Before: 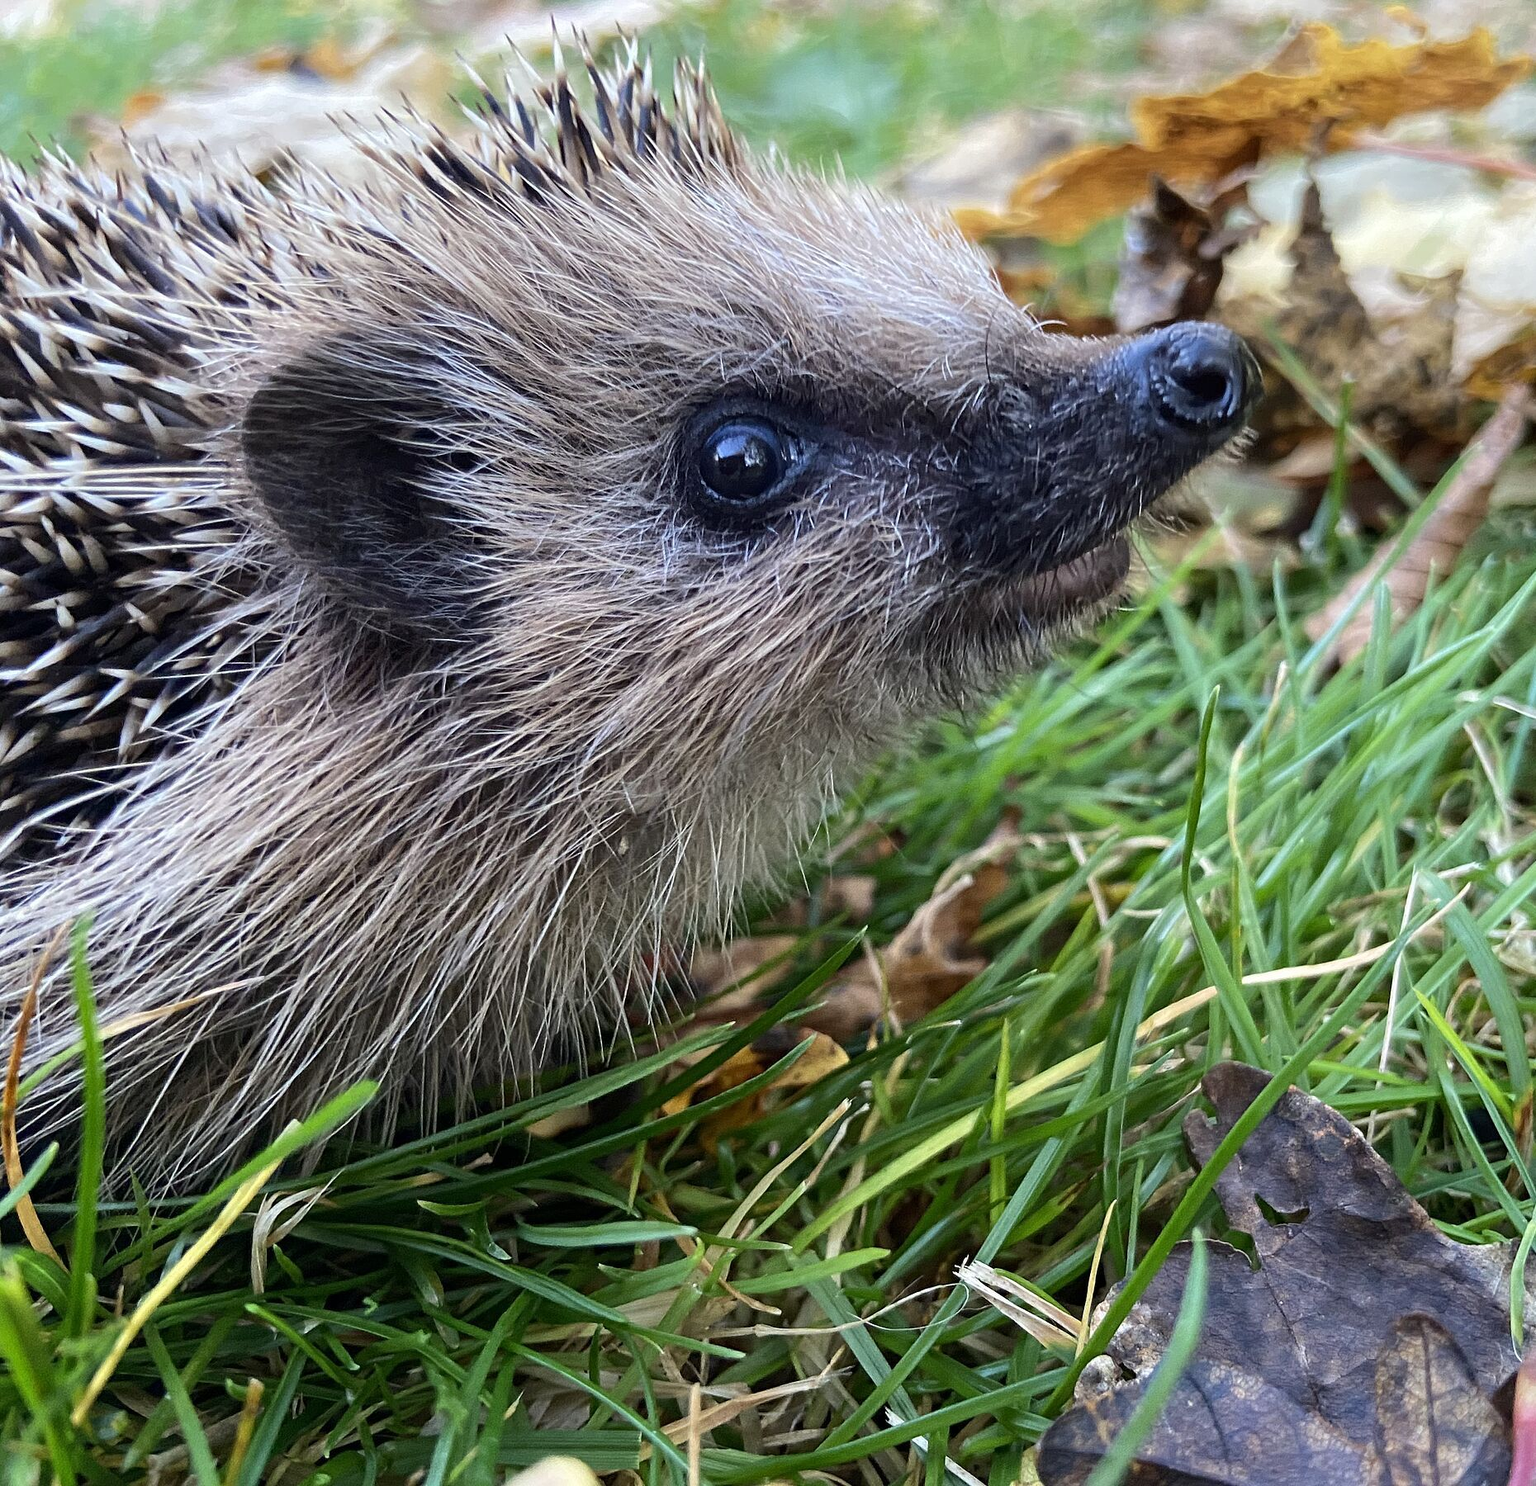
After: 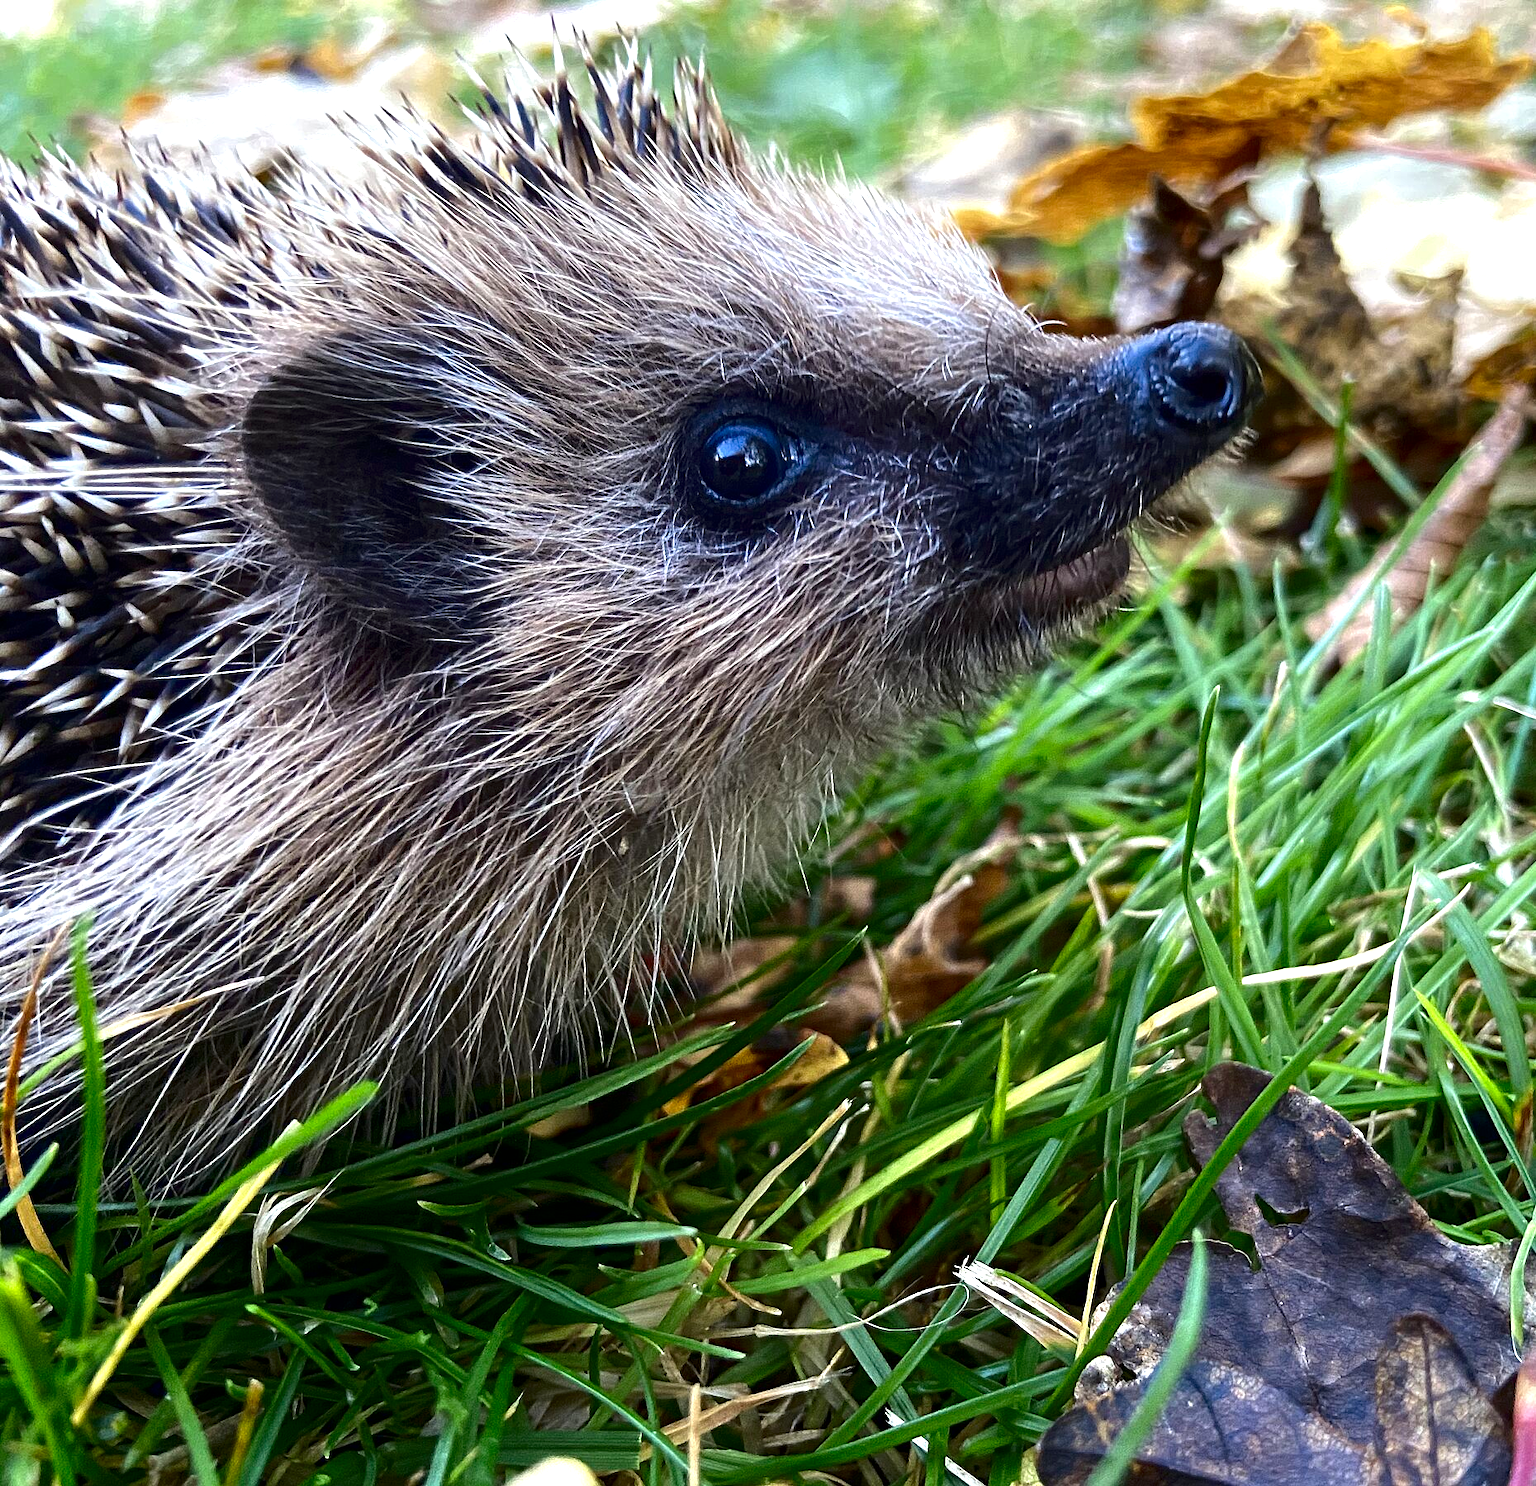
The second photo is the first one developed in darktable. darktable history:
contrast brightness saturation: brightness -0.25, saturation 0.2
exposure: exposure 0.564 EV, compensate highlight preservation false
